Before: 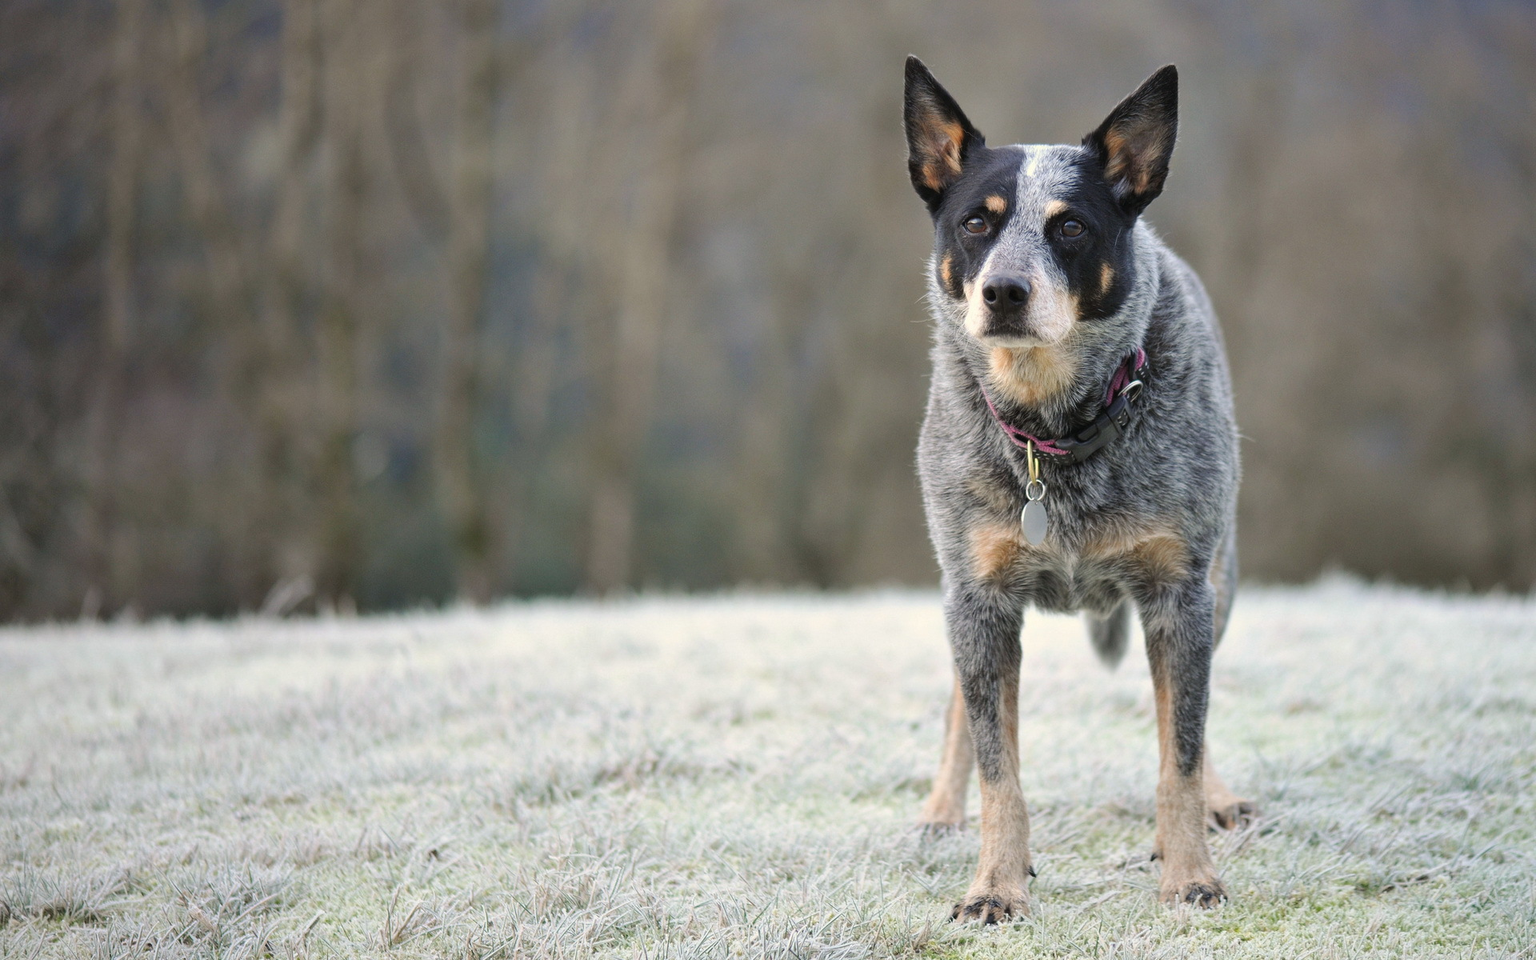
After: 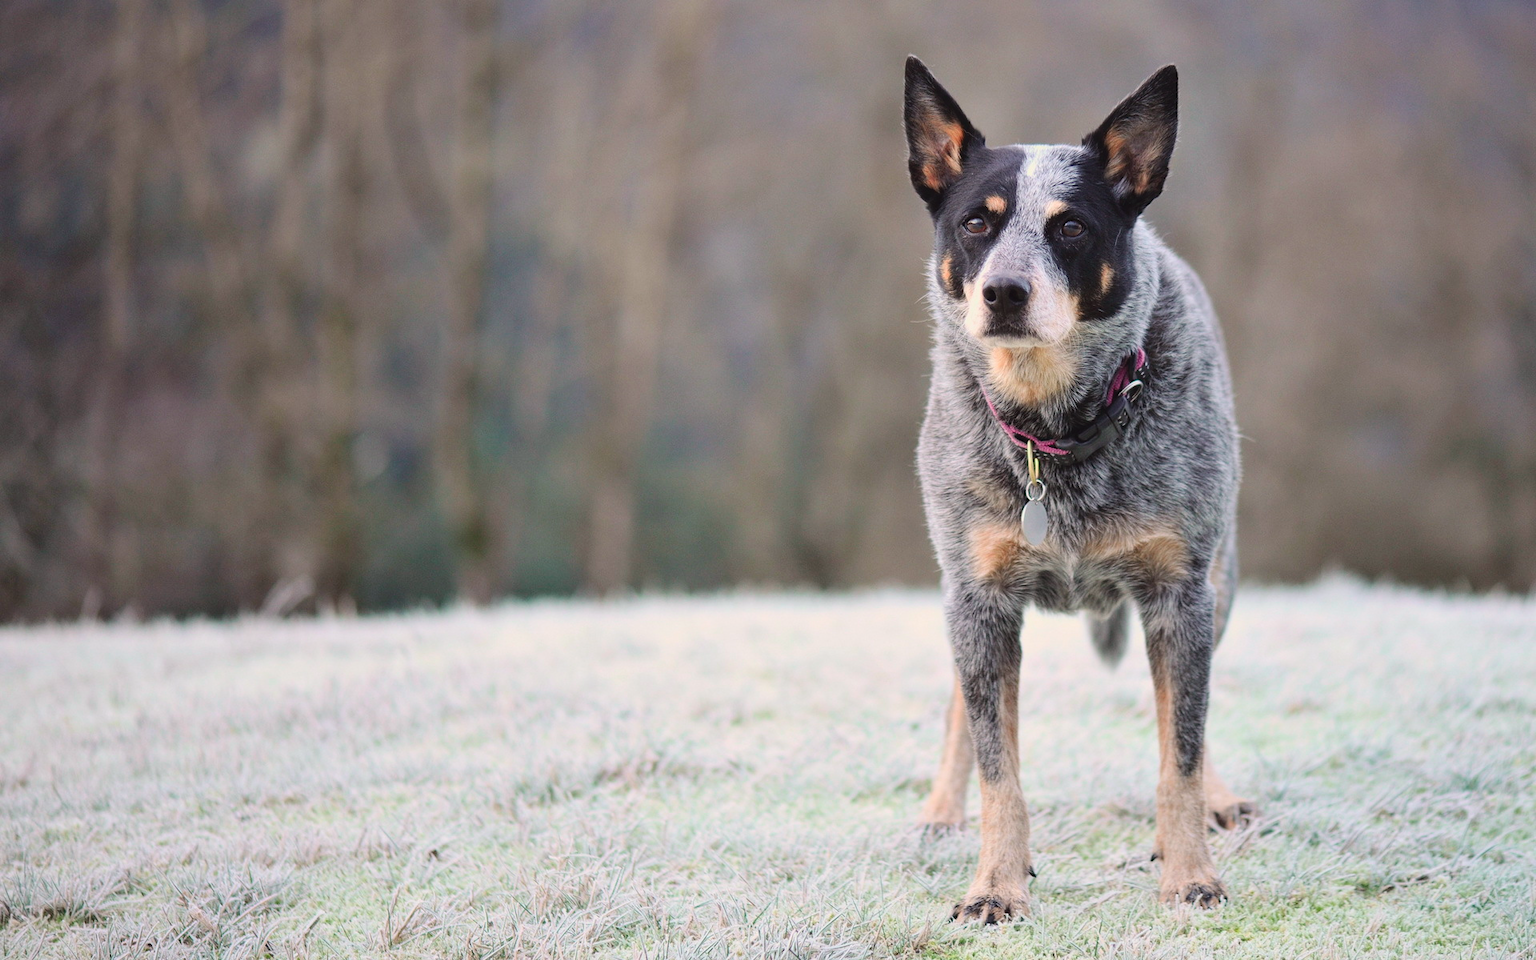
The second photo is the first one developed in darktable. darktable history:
tone curve: curves: ch0 [(0, 0.025) (0.15, 0.143) (0.452, 0.486) (0.751, 0.788) (1, 0.961)]; ch1 [(0, 0) (0.43, 0.408) (0.476, 0.469) (0.497, 0.507) (0.546, 0.571) (0.566, 0.607) (0.62, 0.657) (1, 1)]; ch2 [(0, 0) (0.386, 0.397) (0.505, 0.498) (0.547, 0.546) (0.579, 0.58) (1, 1)], color space Lab, independent channels, preserve colors none
